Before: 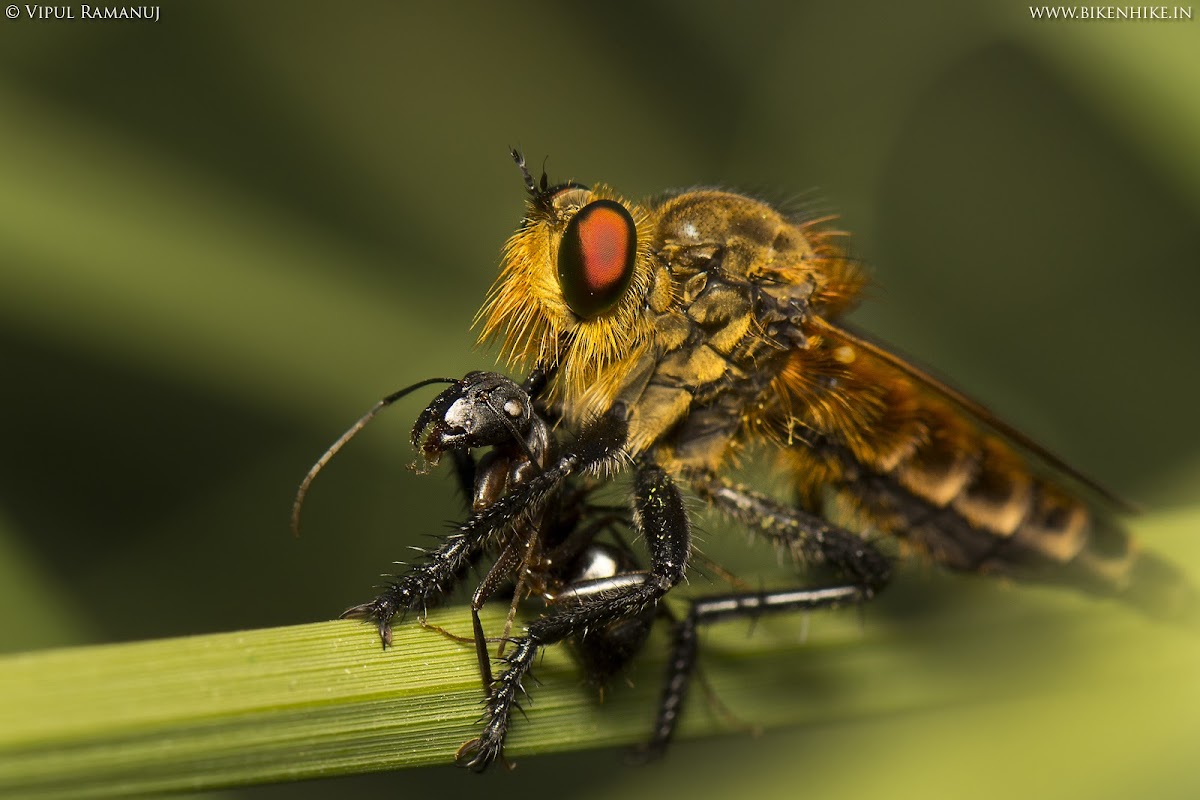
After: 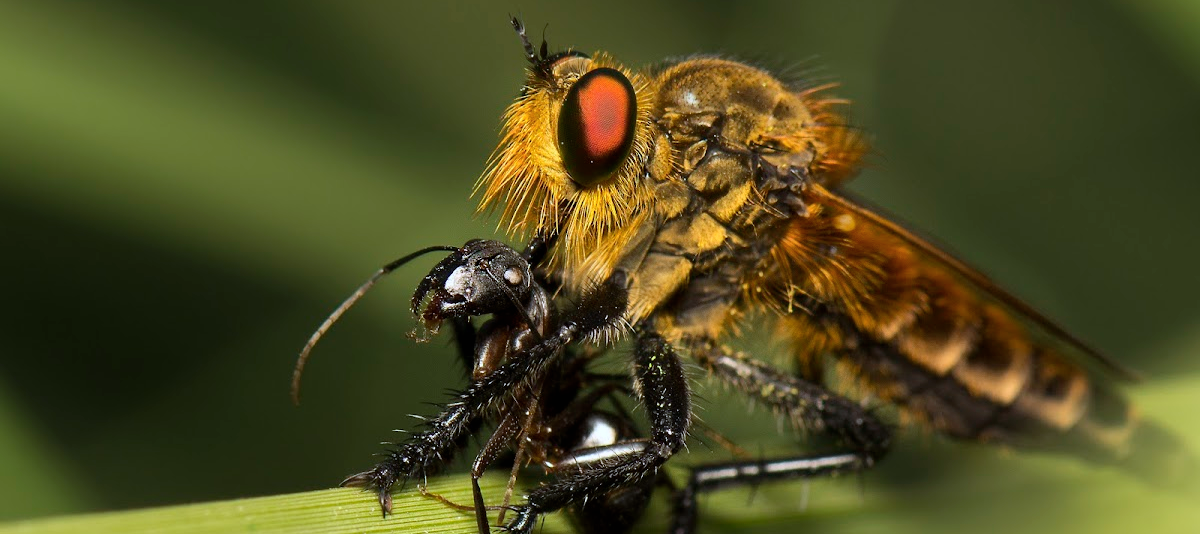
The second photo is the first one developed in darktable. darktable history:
crop: top 16.52%, bottom 16.696%
color calibration: illuminant as shot in camera, x 0.369, y 0.377, temperature 4323.04 K
exposure: black level correction 0, exposure 0 EV, compensate highlight preservation false
